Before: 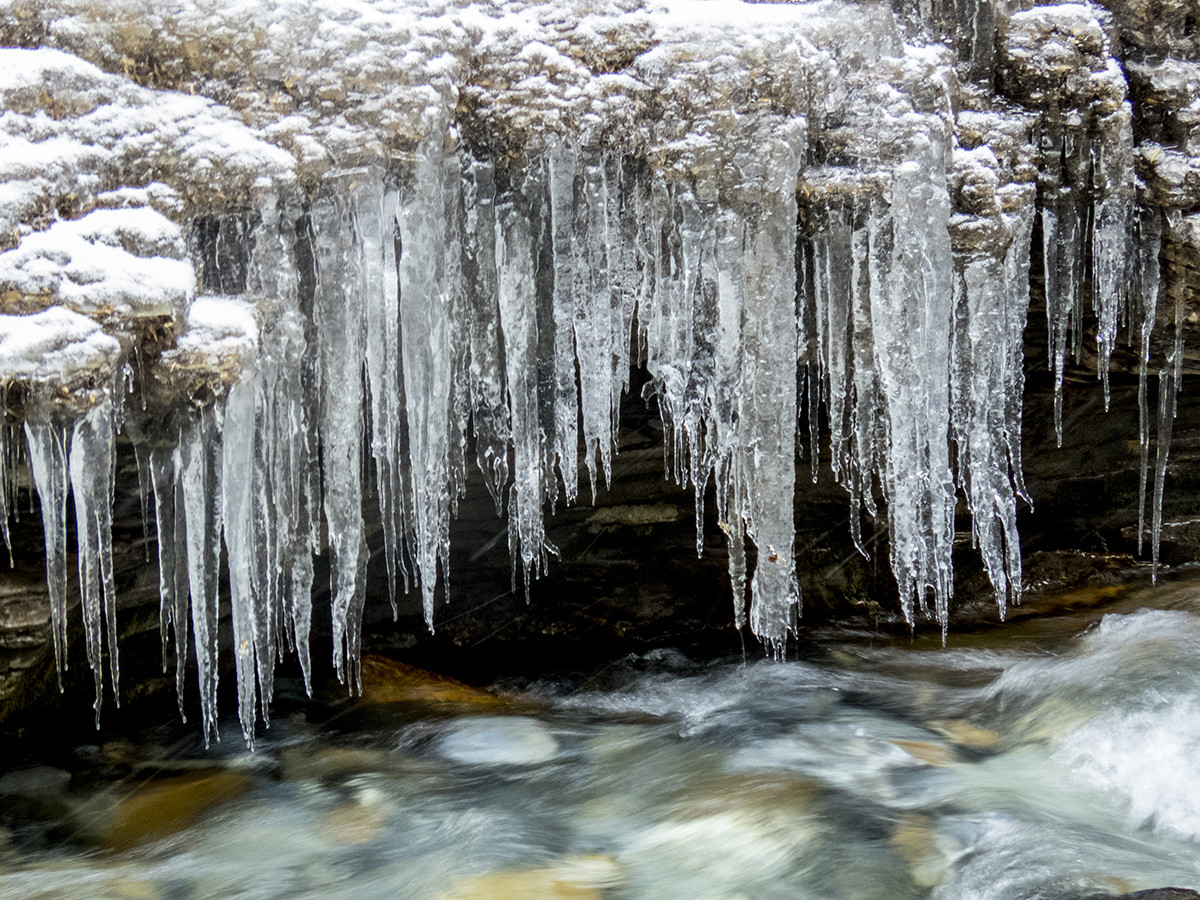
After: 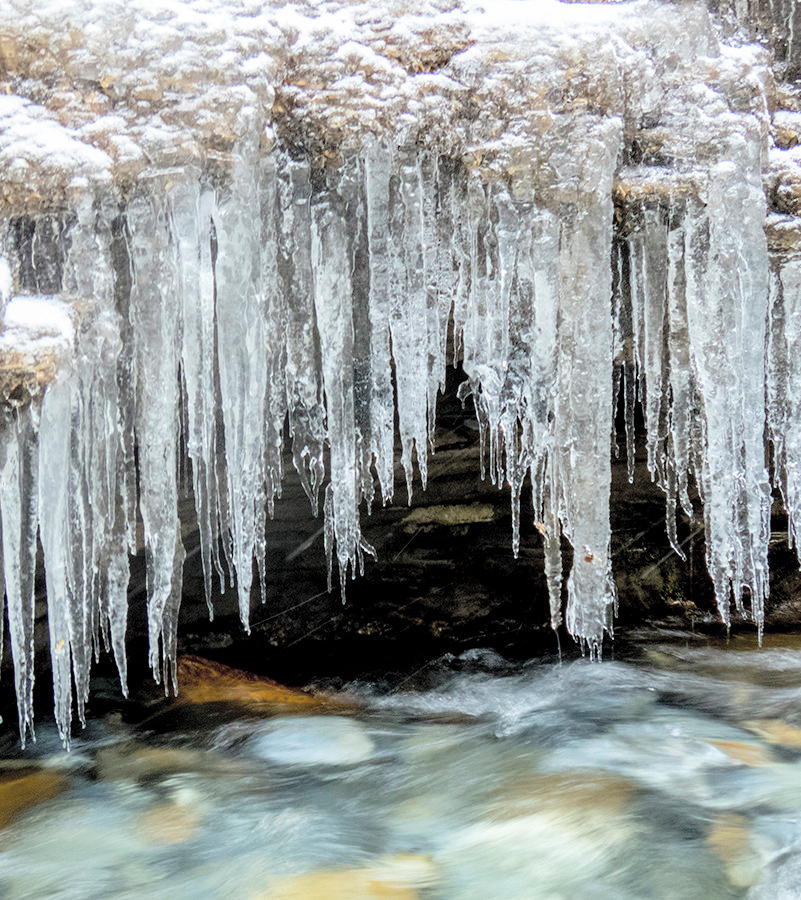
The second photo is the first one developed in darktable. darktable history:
crop and rotate: left 15.384%, right 17.812%
contrast brightness saturation: brightness 0.271
